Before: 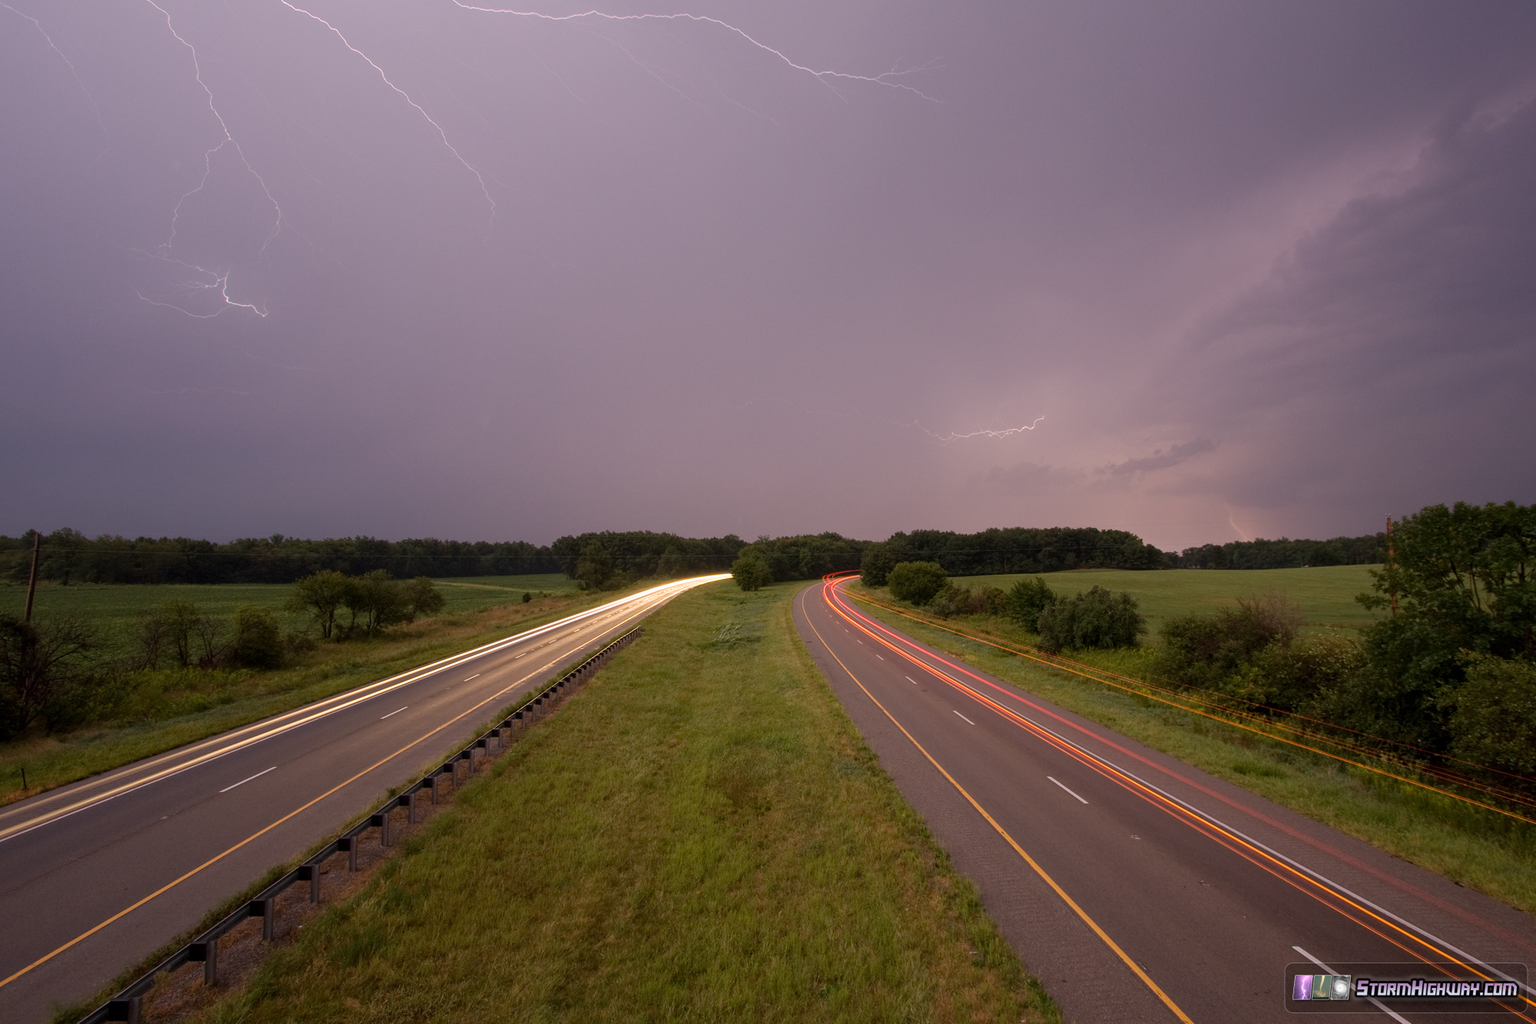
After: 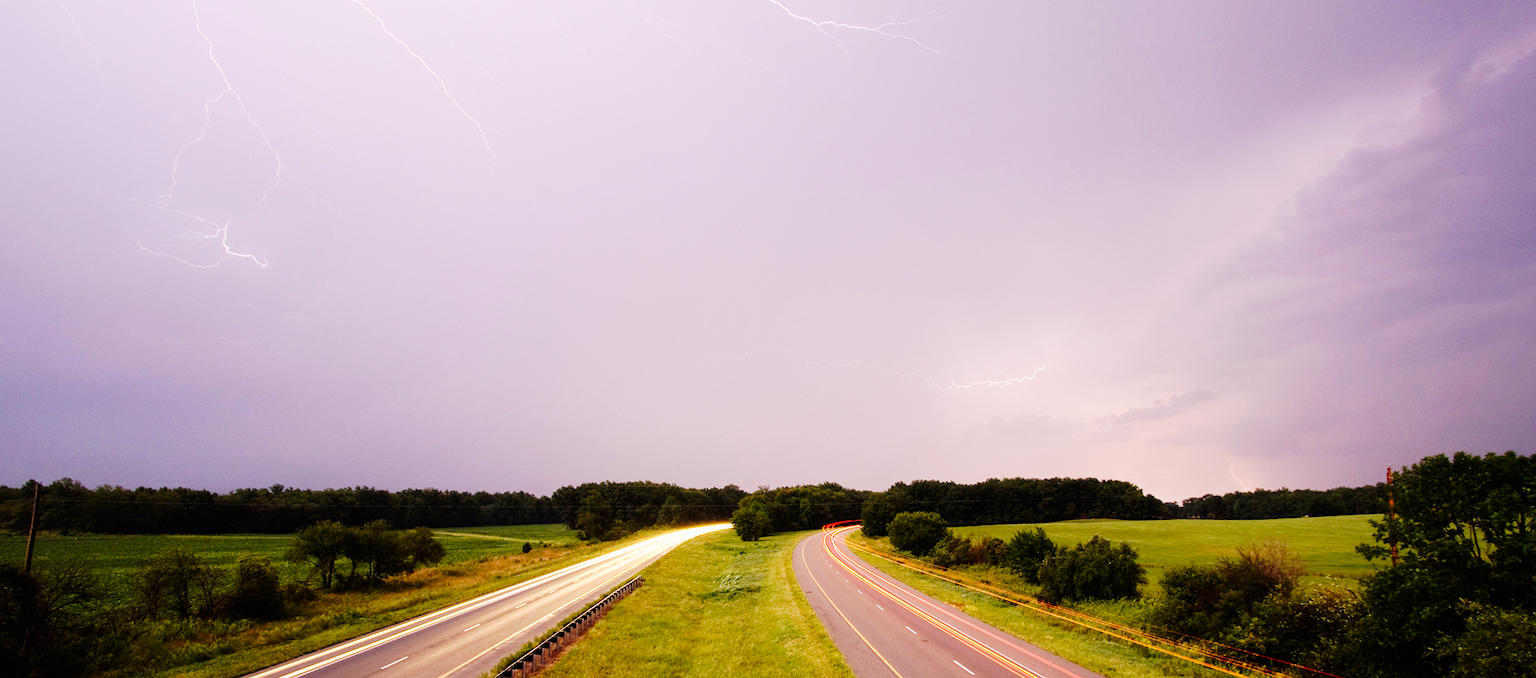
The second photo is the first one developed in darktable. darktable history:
base curve: curves: ch0 [(0, 0) (0.007, 0.004) (0.027, 0.03) (0.046, 0.07) (0.207, 0.54) (0.442, 0.872) (0.673, 0.972) (1, 1)], preserve colors none
crop and rotate: top 4.878%, bottom 28.812%
tone curve: curves: ch0 [(0, 0) (0.081, 0.044) (0.185, 0.145) (0.283, 0.273) (0.405, 0.449) (0.495, 0.554) (0.686, 0.743) (0.826, 0.853) (0.978, 0.988)]; ch1 [(0, 0) (0.147, 0.166) (0.321, 0.362) (0.371, 0.402) (0.423, 0.426) (0.479, 0.472) (0.505, 0.497) (0.521, 0.506) (0.551, 0.546) (0.586, 0.571) (0.625, 0.638) (0.68, 0.715) (1, 1)]; ch2 [(0, 0) (0.346, 0.378) (0.404, 0.427) (0.502, 0.498) (0.531, 0.517) (0.547, 0.526) (0.582, 0.571) (0.629, 0.626) (0.717, 0.678) (1, 1)], preserve colors none
